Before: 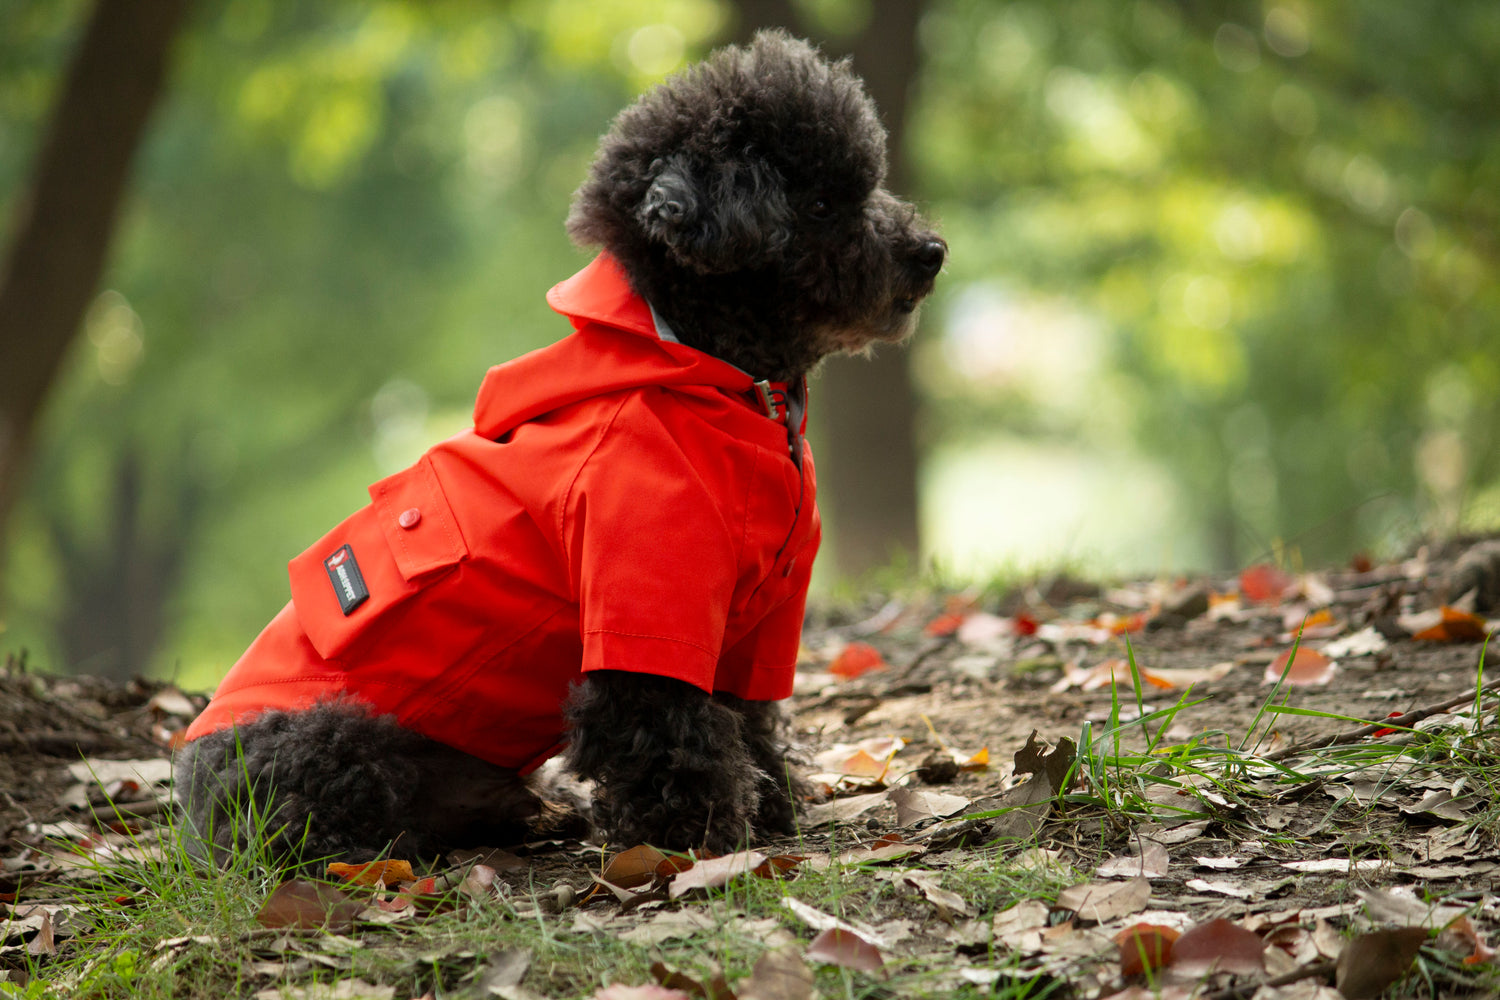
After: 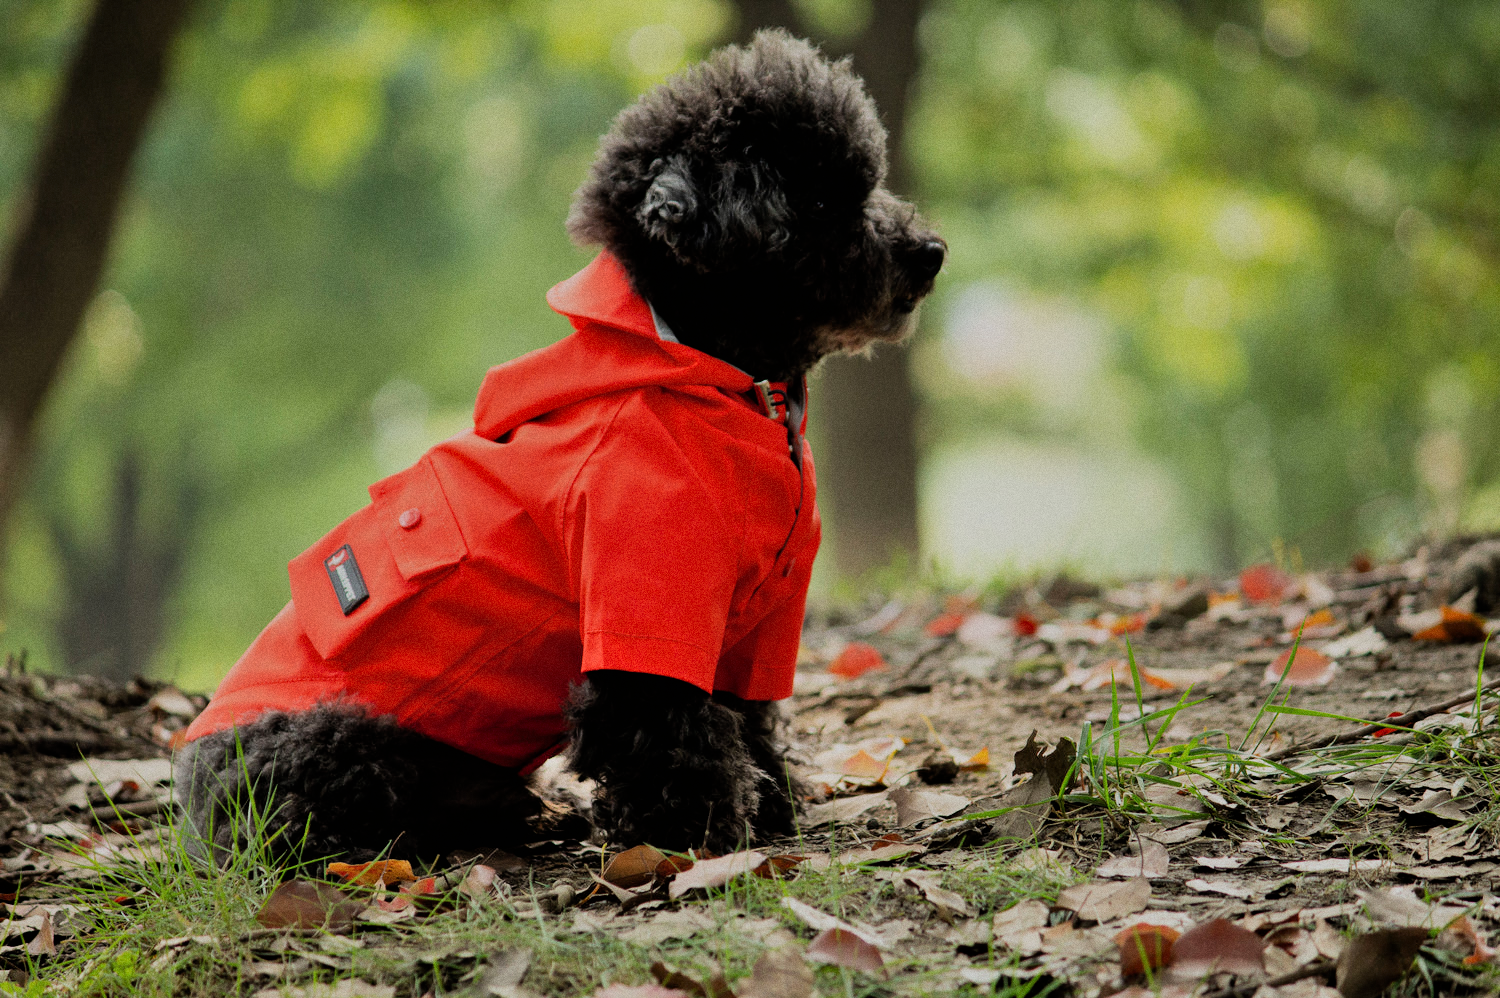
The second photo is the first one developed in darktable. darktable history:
filmic rgb: black relative exposure -6.82 EV, white relative exposure 5.89 EV, hardness 2.71
crop: top 0.05%, bottom 0.098%
shadows and highlights: soften with gaussian
grain: coarseness 0.09 ISO
